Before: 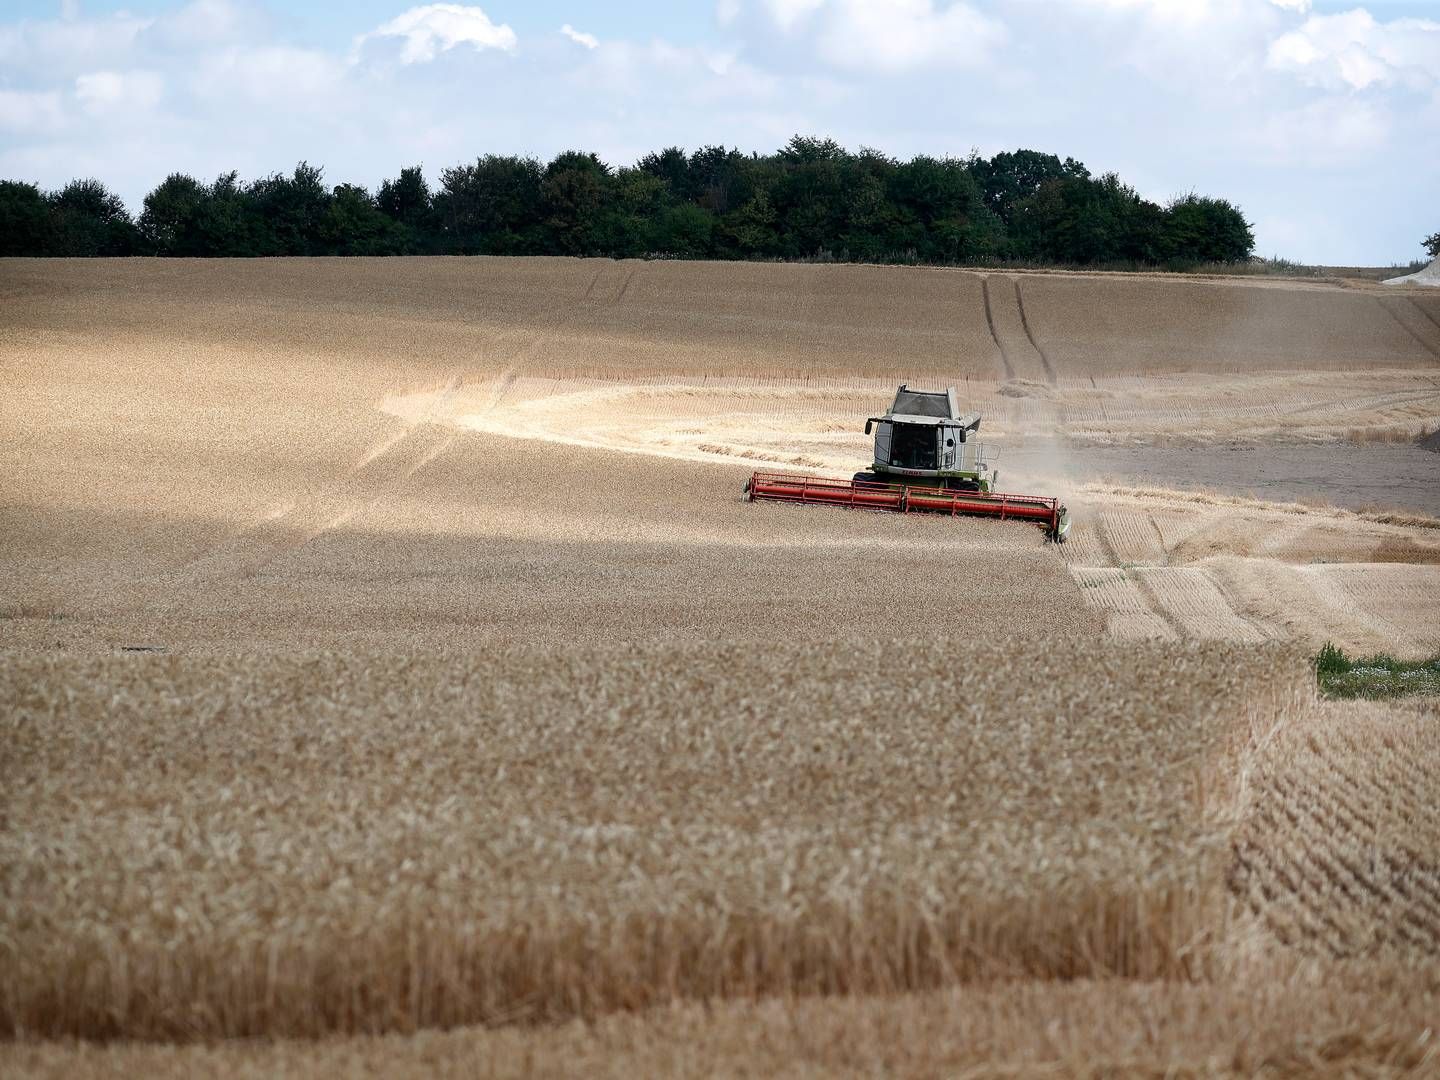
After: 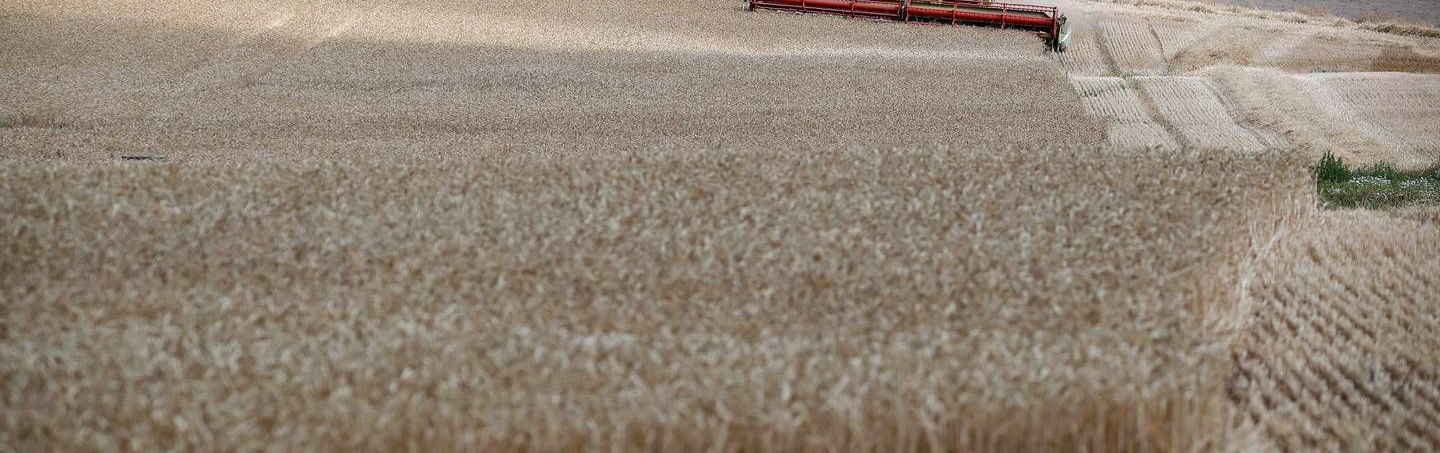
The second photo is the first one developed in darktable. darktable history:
crop: top 45.551%, bottom 12.262%
white balance: red 0.967, blue 1.049
